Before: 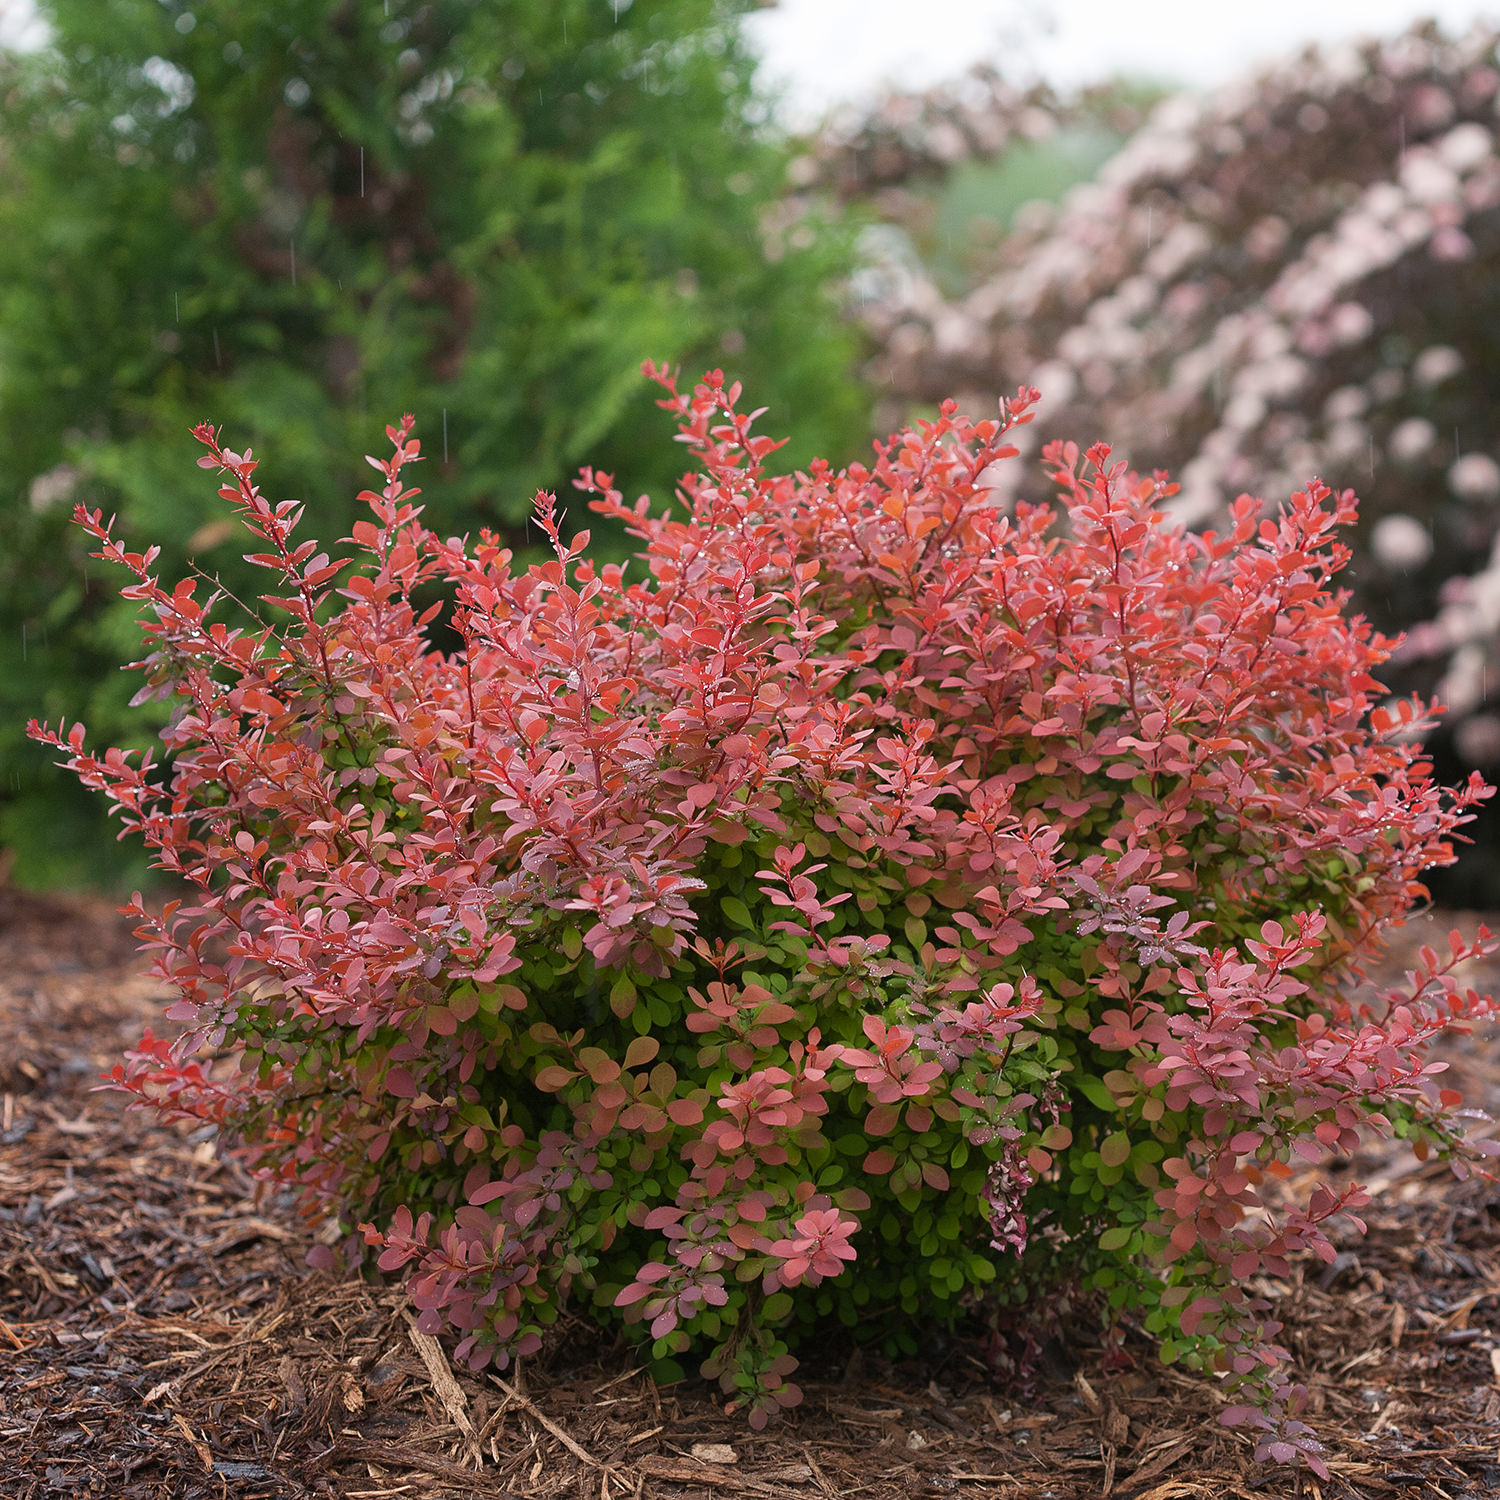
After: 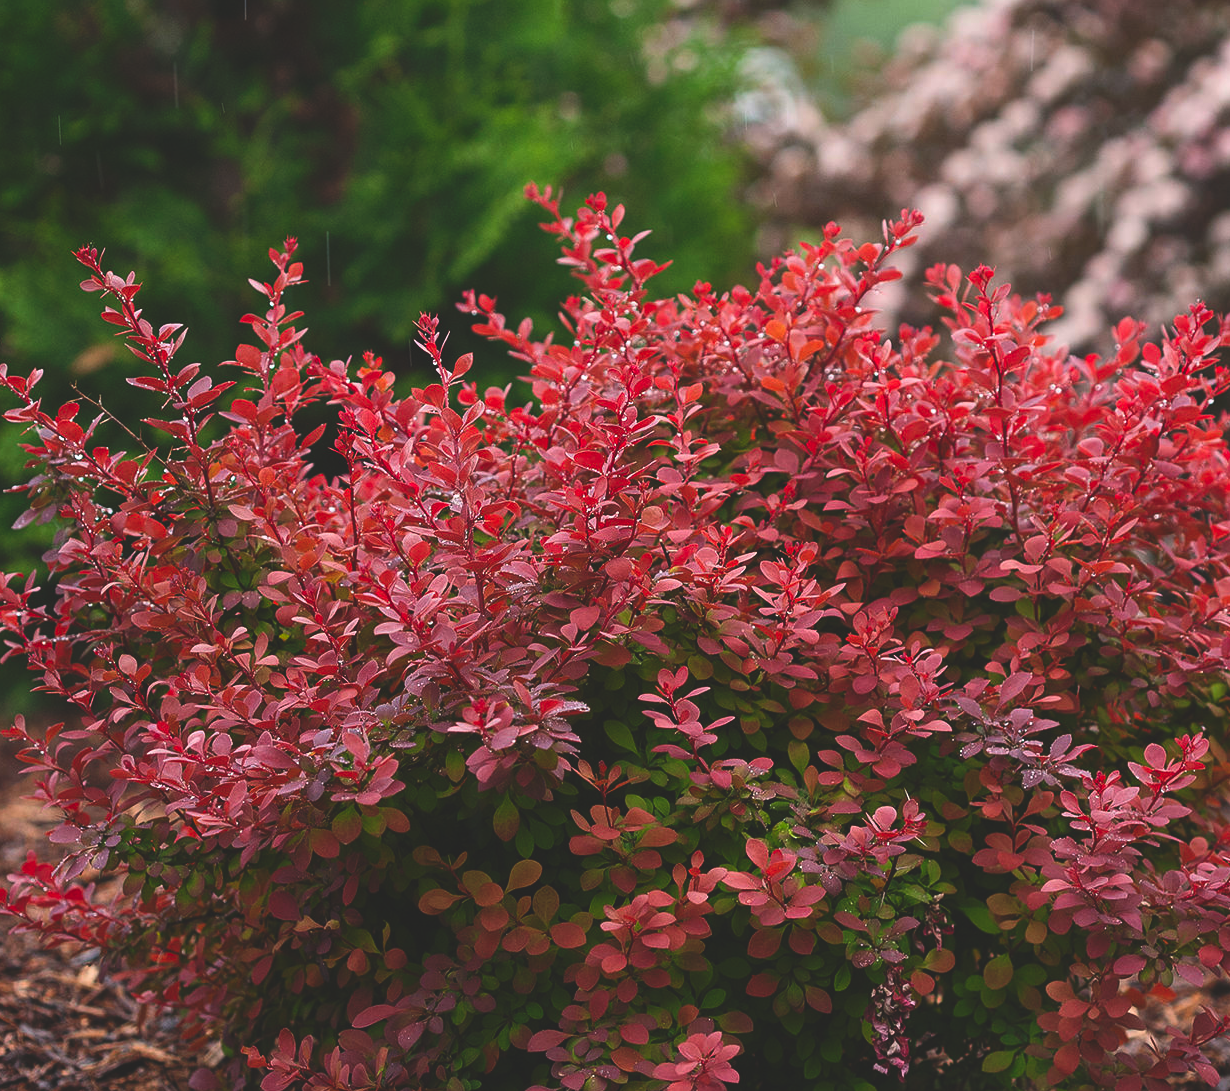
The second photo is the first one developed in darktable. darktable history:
crop: left 7.856%, top 11.836%, right 10.12%, bottom 15.387%
contrast brightness saturation: contrast 0.18, saturation 0.3
rgb curve: curves: ch0 [(0, 0.186) (0.314, 0.284) (0.775, 0.708) (1, 1)], compensate middle gray true, preserve colors none
